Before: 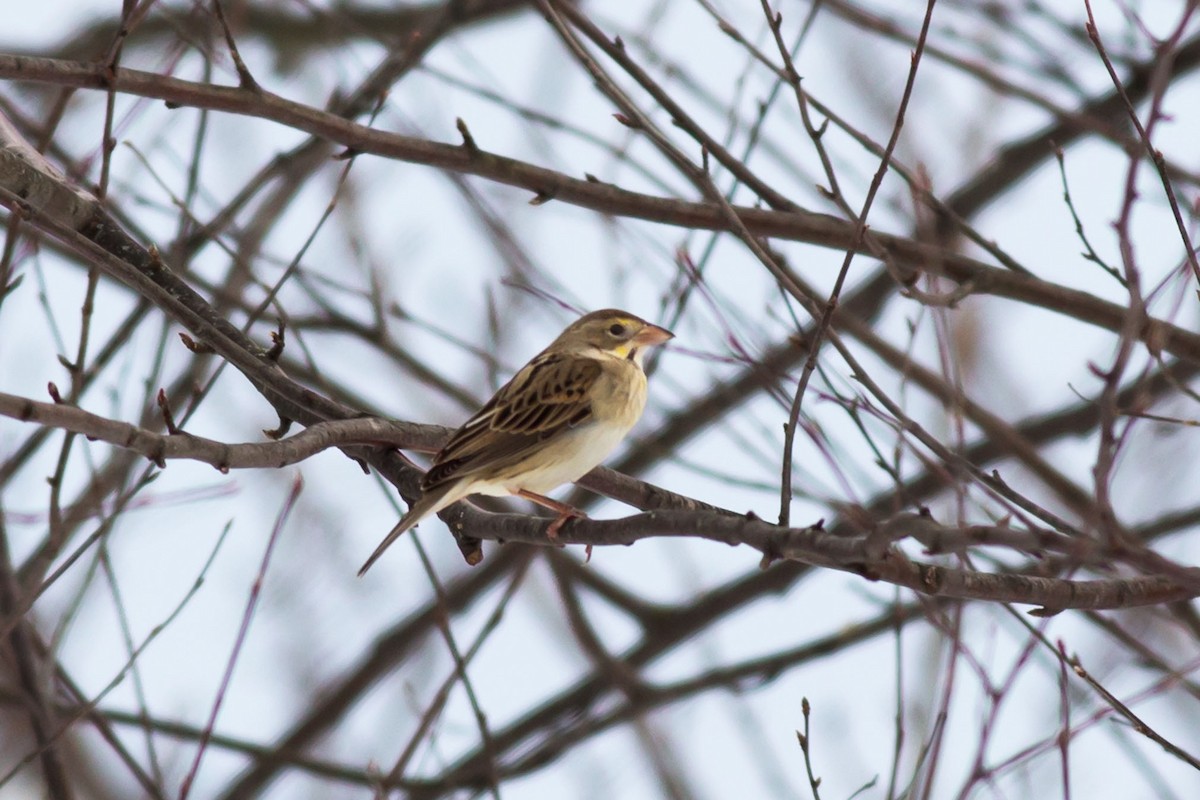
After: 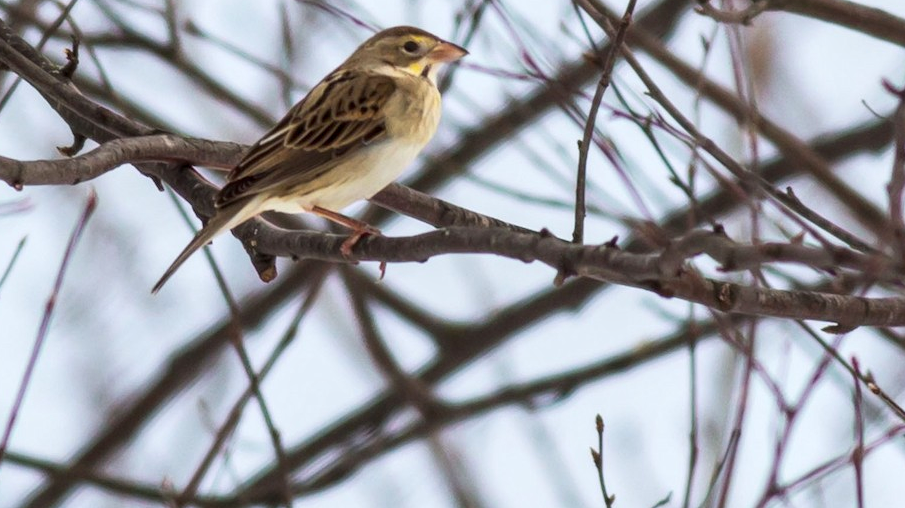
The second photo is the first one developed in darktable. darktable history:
crop and rotate: left 17.199%, top 35.45%, right 7.306%, bottom 0.943%
local contrast: on, module defaults
exposure: compensate highlight preservation false
contrast brightness saturation: contrast 0.099, brightness 0.026, saturation 0.089
